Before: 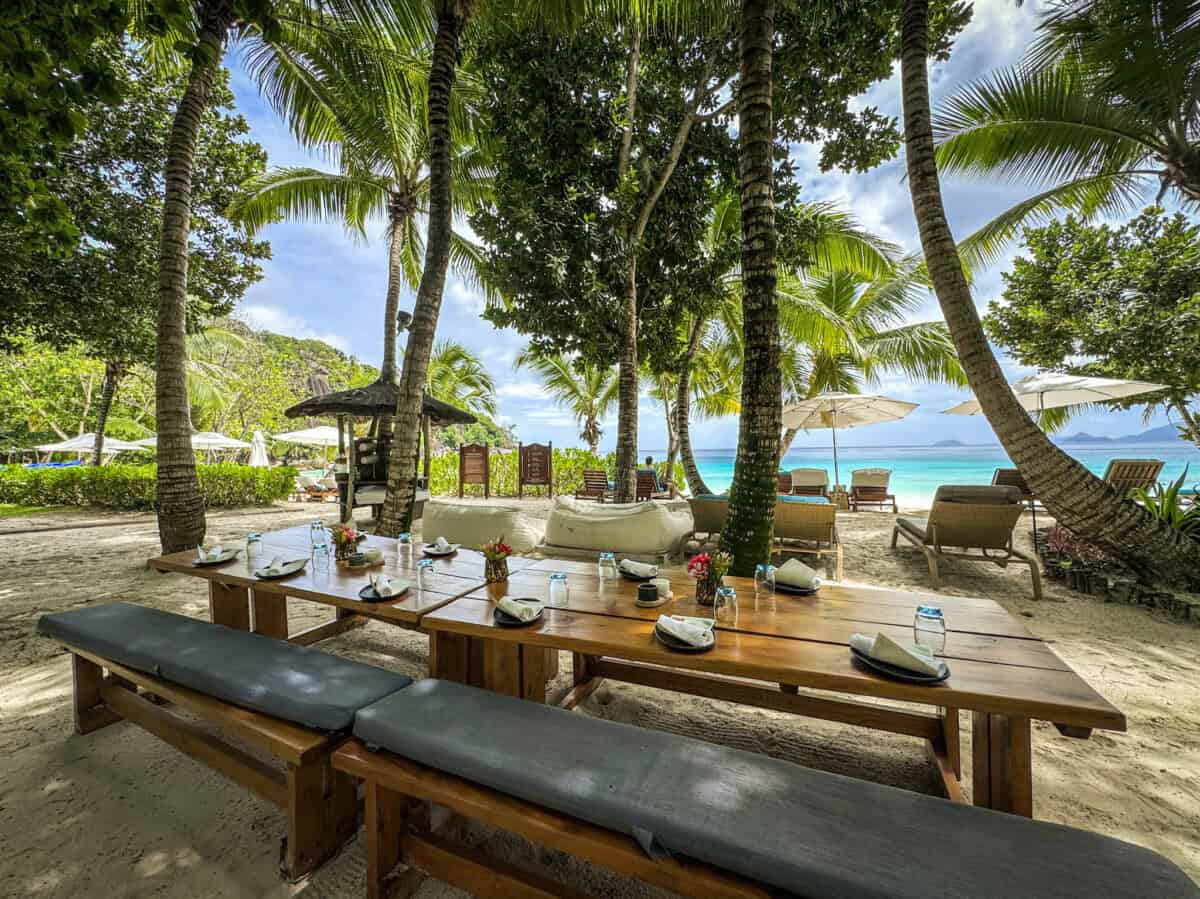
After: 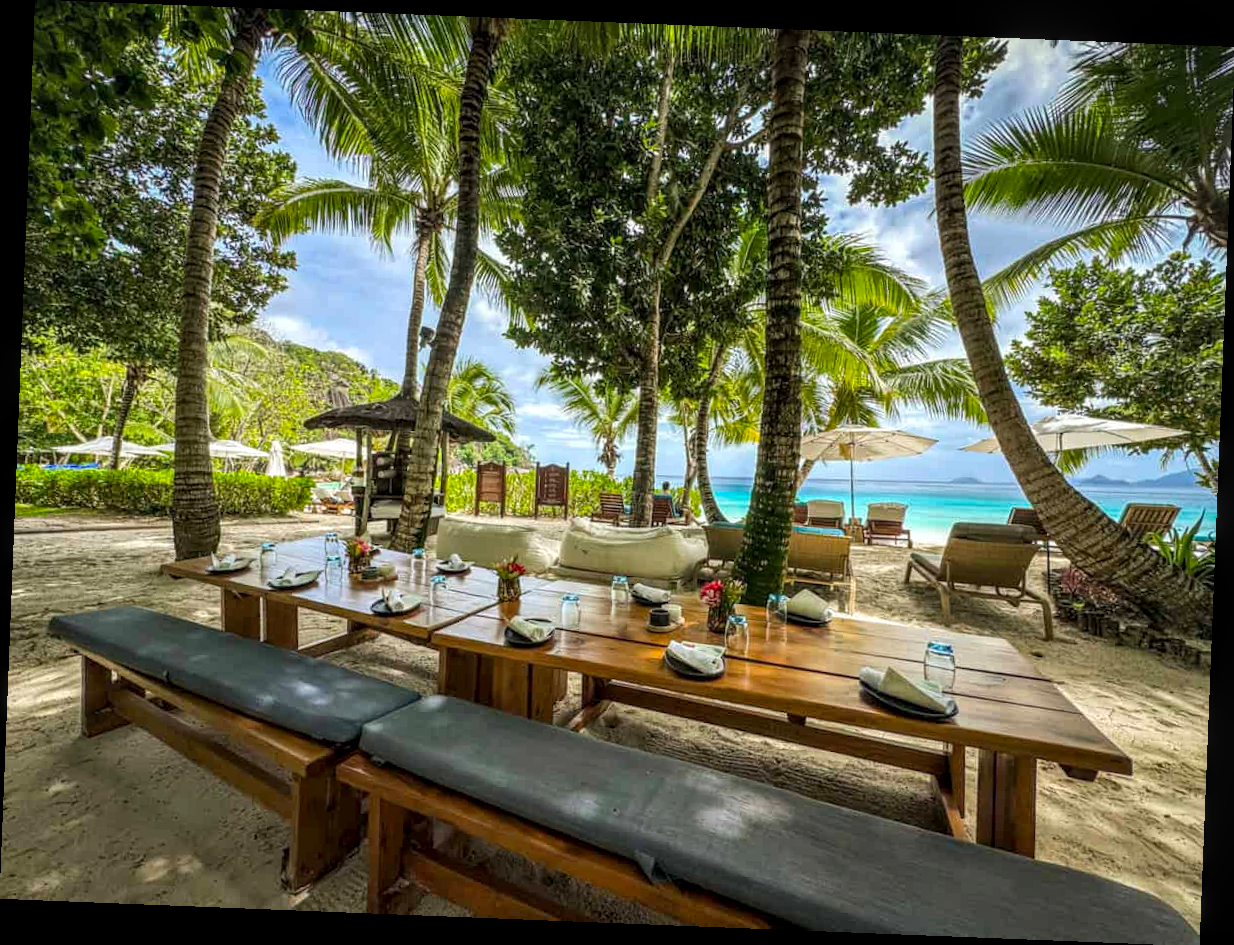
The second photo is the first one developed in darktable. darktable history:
local contrast: on, module defaults
rotate and perspective: rotation 2.27°, automatic cropping off
